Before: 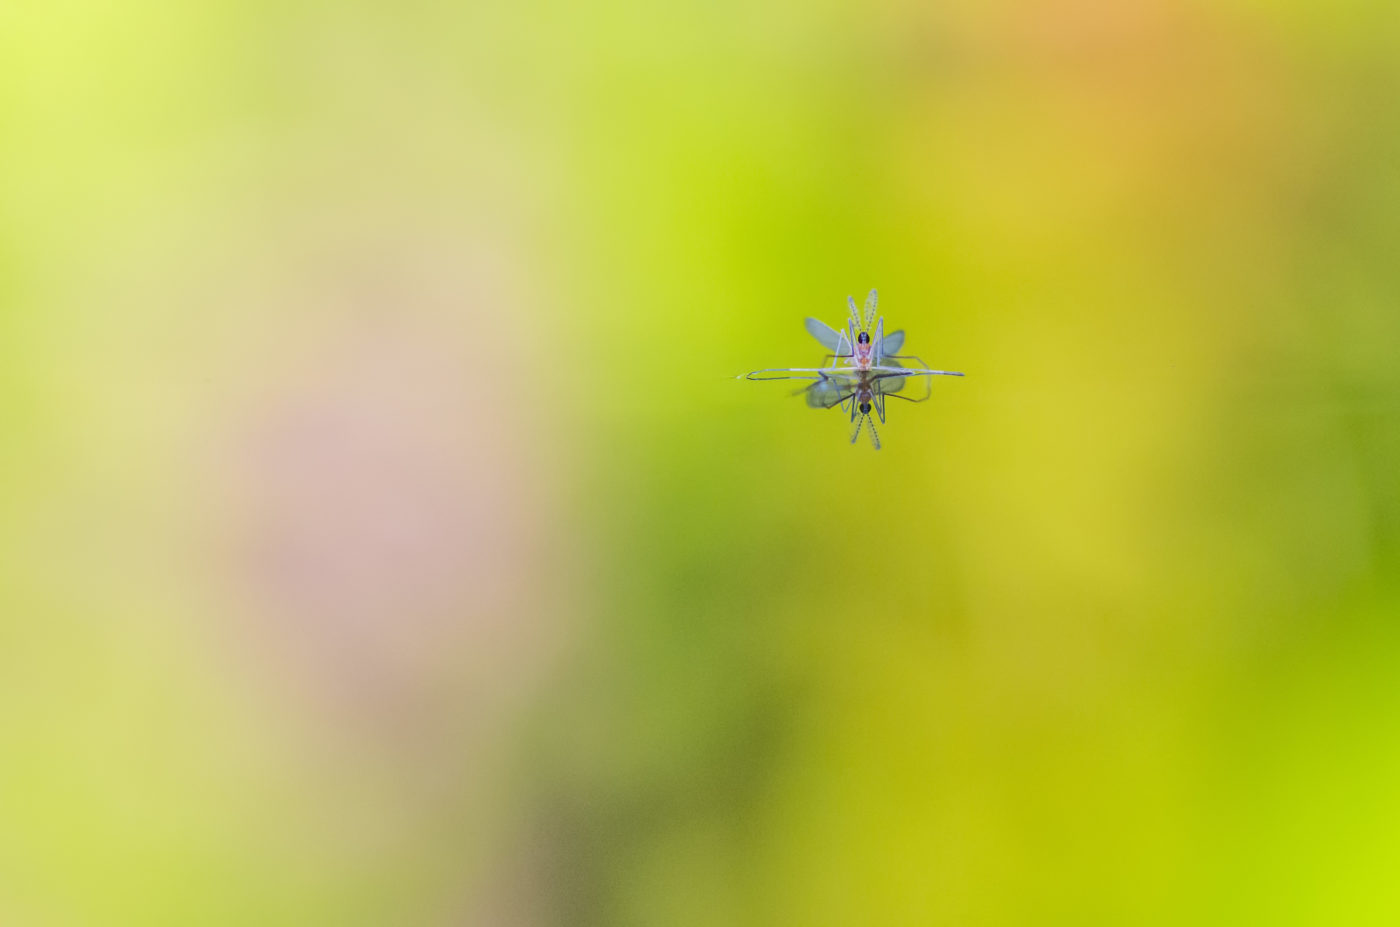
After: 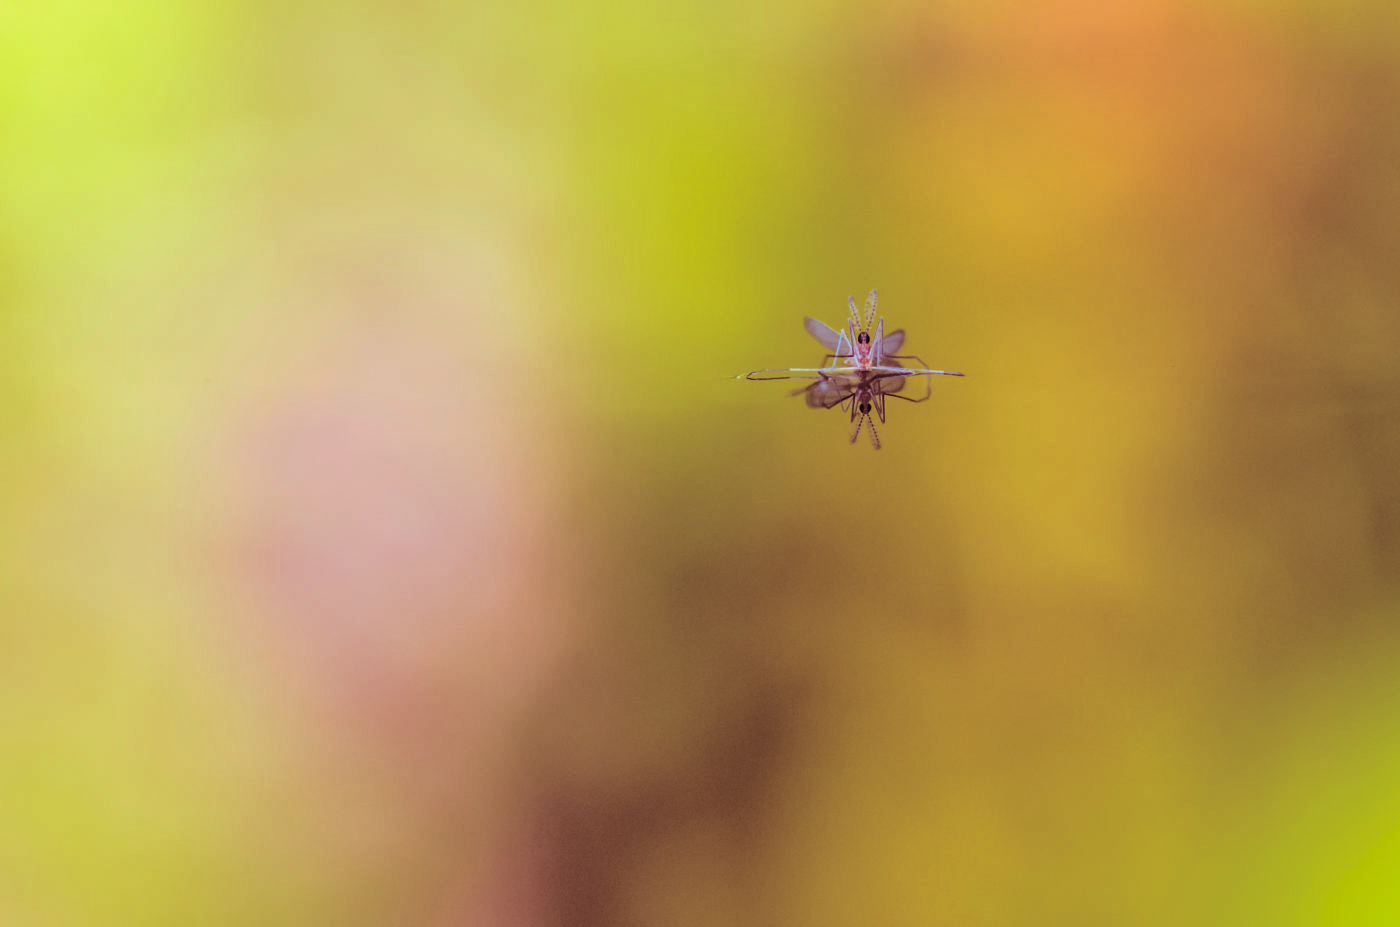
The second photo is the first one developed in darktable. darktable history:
contrast brightness saturation: contrast 0.07, brightness -0.14, saturation 0.11
split-toning: highlights › saturation 0, balance -61.83
